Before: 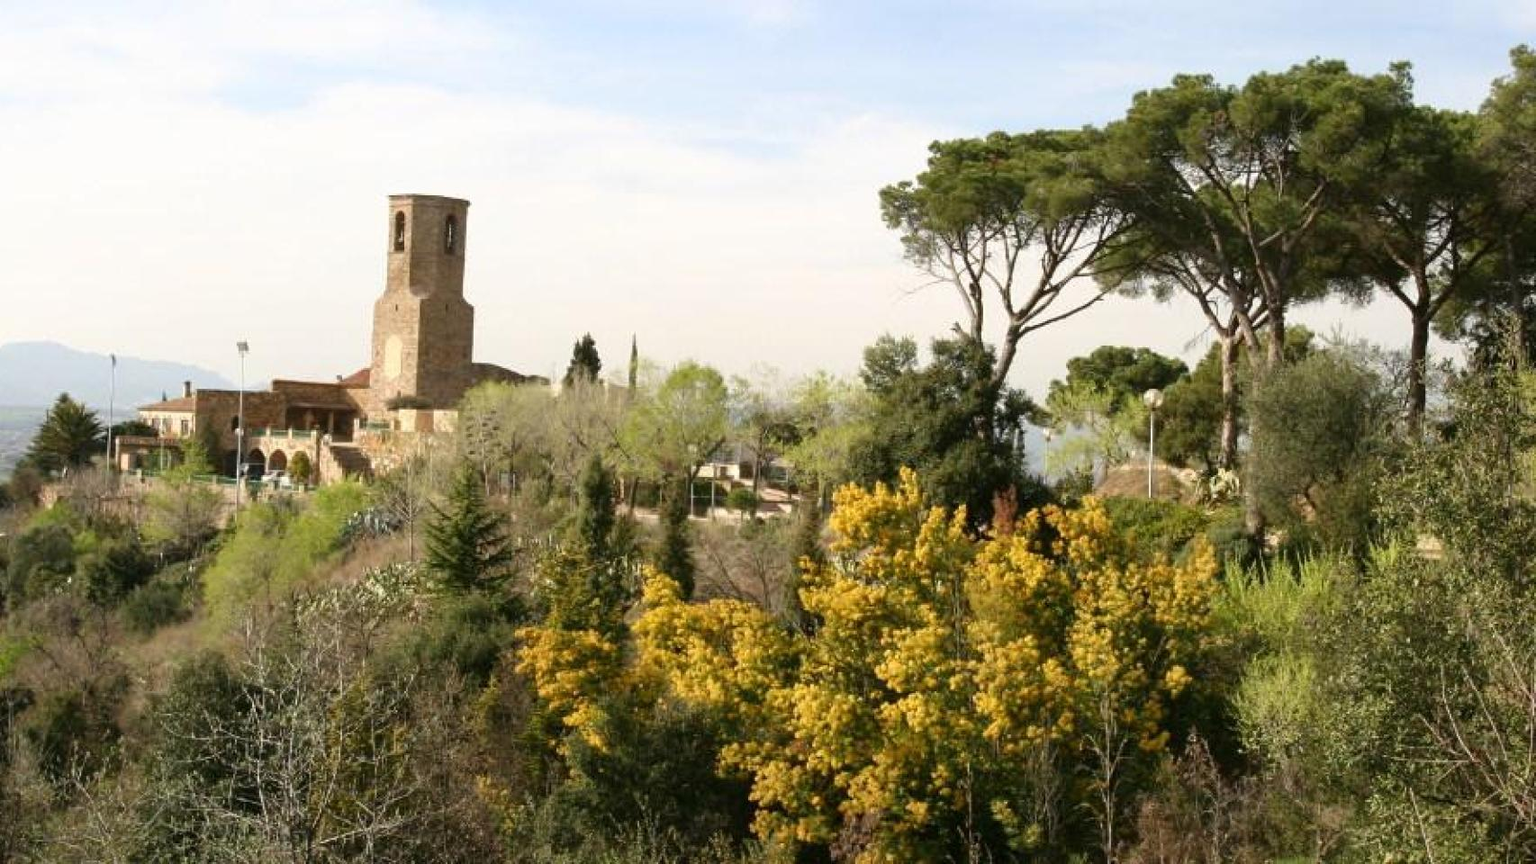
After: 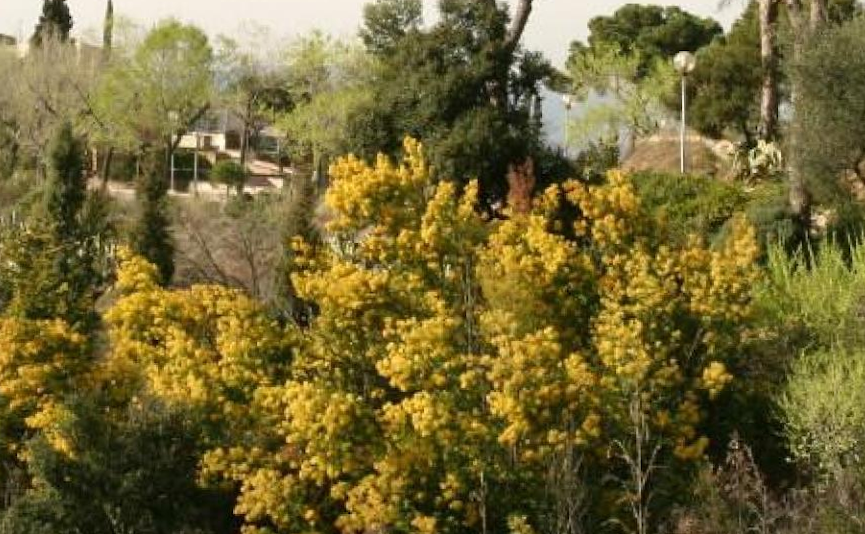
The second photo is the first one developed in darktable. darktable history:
rotate and perspective: rotation 0.226°, lens shift (vertical) -0.042, crop left 0.023, crop right 0.982, crop top 0.006, crop bottom 0.994
crop: left 34.479%, top 38.822%, right 13.718%, bottom 5.172%
